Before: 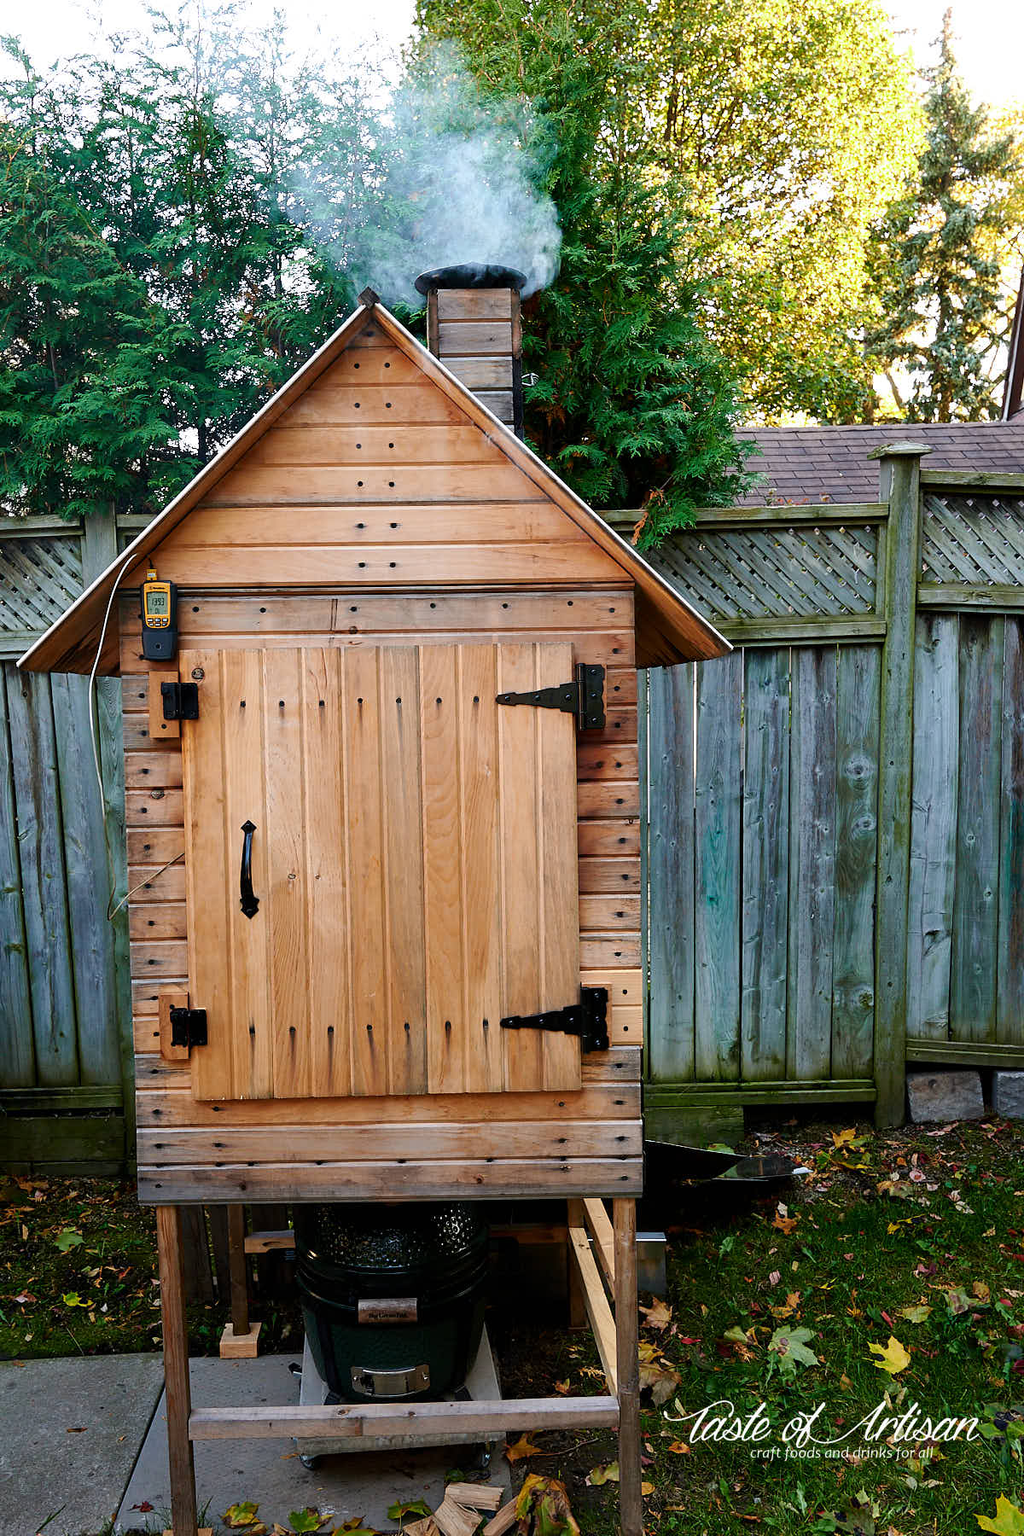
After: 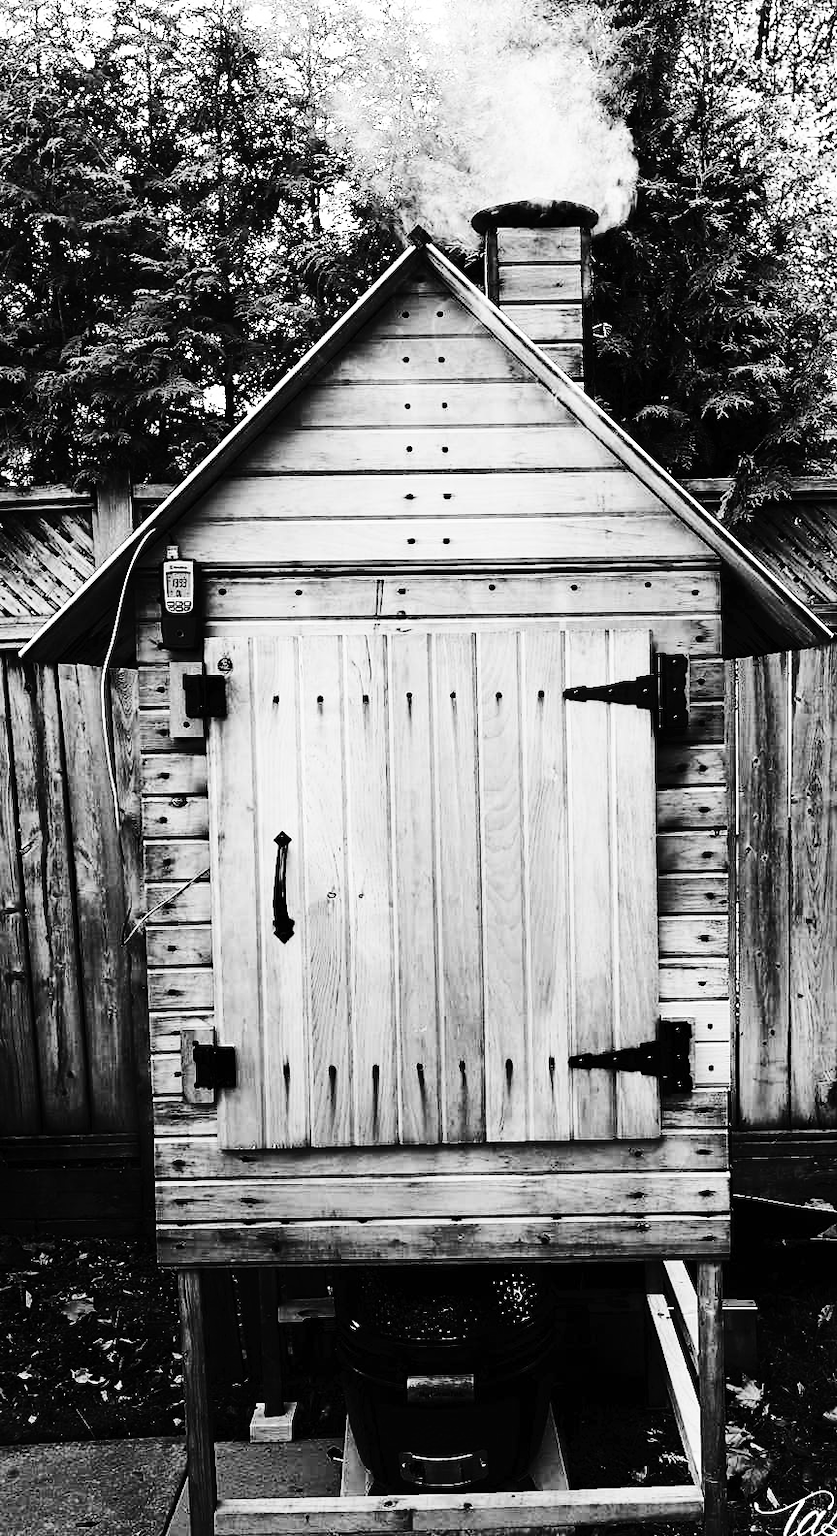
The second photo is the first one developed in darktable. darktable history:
exposure: compensate highlight preservation false
tone curve: curves: ch0 [(0, 0) (0.003, 0.014) (0.011, 0.017) (0.025, 0.023) (0.044, 0.035) (0.069, 0.04) (0.1, 0.062) (0.136, 0.099) (0.177, 0.152) (0.224, 0.214) (0.277, 0.291) (0.335, 0.383) (0.399, 0.487) (0.468, 0.581) (0.543, 0.662) (0.623, 0.738) (0.709, 0.802) (0.801, 0.871) (0.898, 0.936) (1, 1)], preserve colors none
crop: top 5.803%, right 27.864%, bottom 5.804%
rotate and perspective: automatic cropping original format, crop left 0, crop top 0
monochrome: on, module defaults
contrast brightness saturation: contrast 0.5, saturation -0.1
